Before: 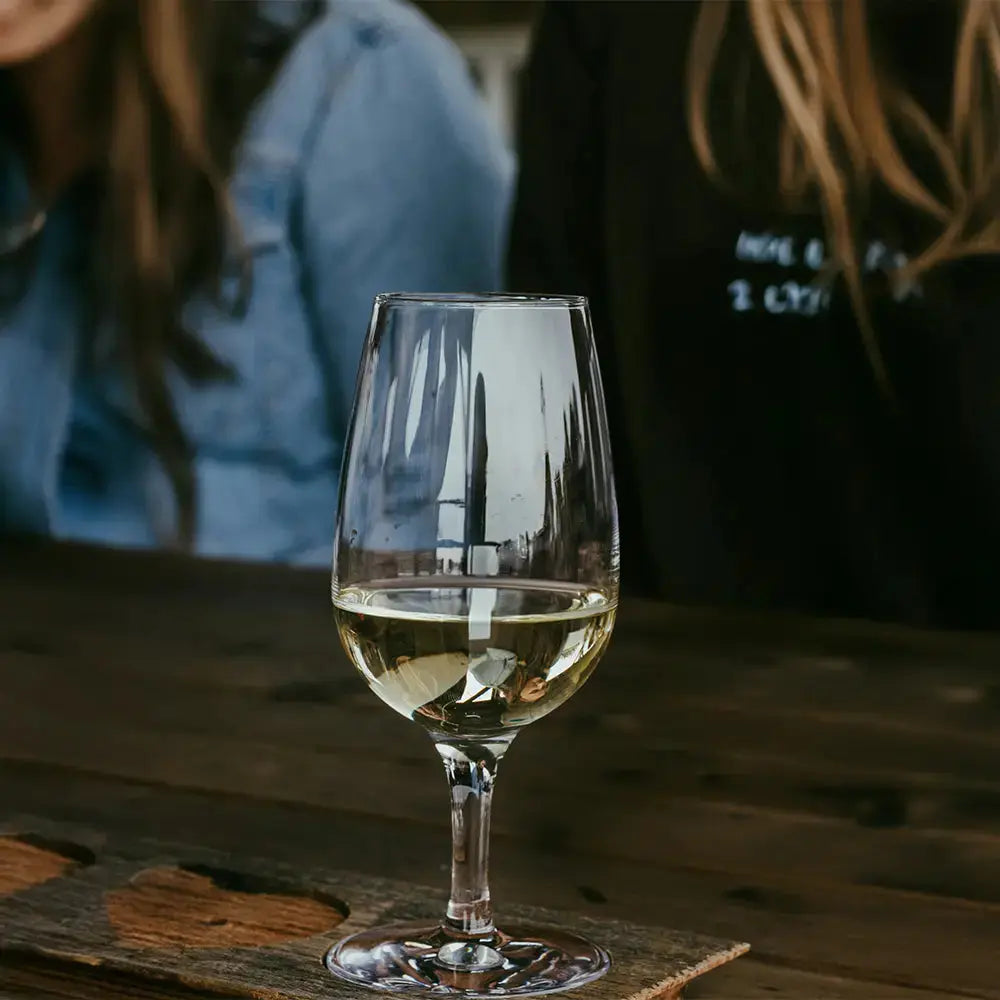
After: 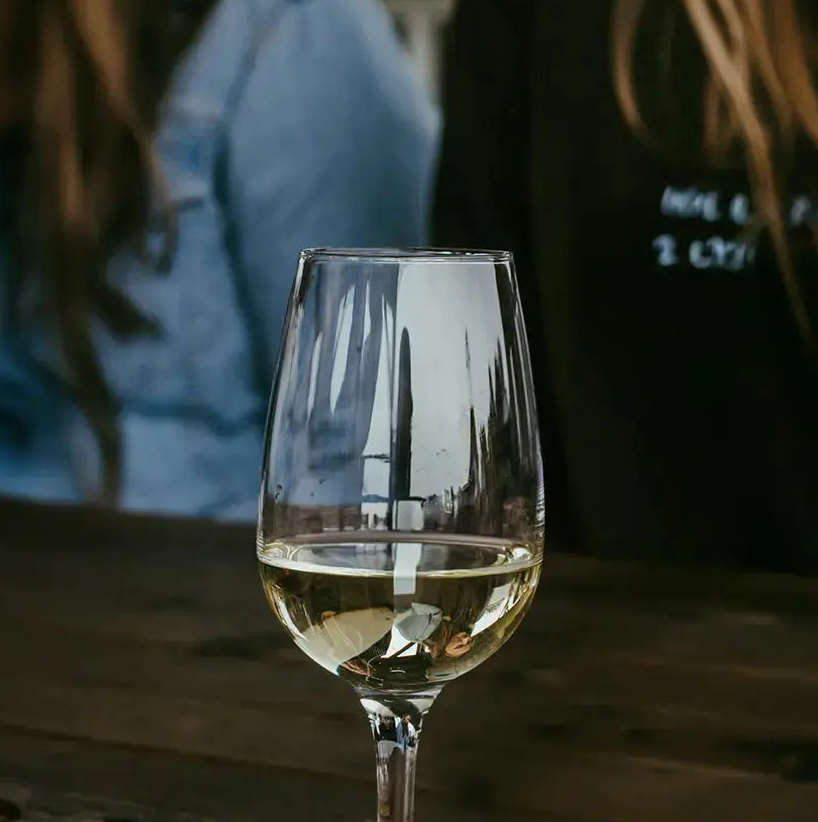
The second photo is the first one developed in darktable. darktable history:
crop and rotate: left 7.516%, top 4.507%, right 10.618%, bottom 13.219%
